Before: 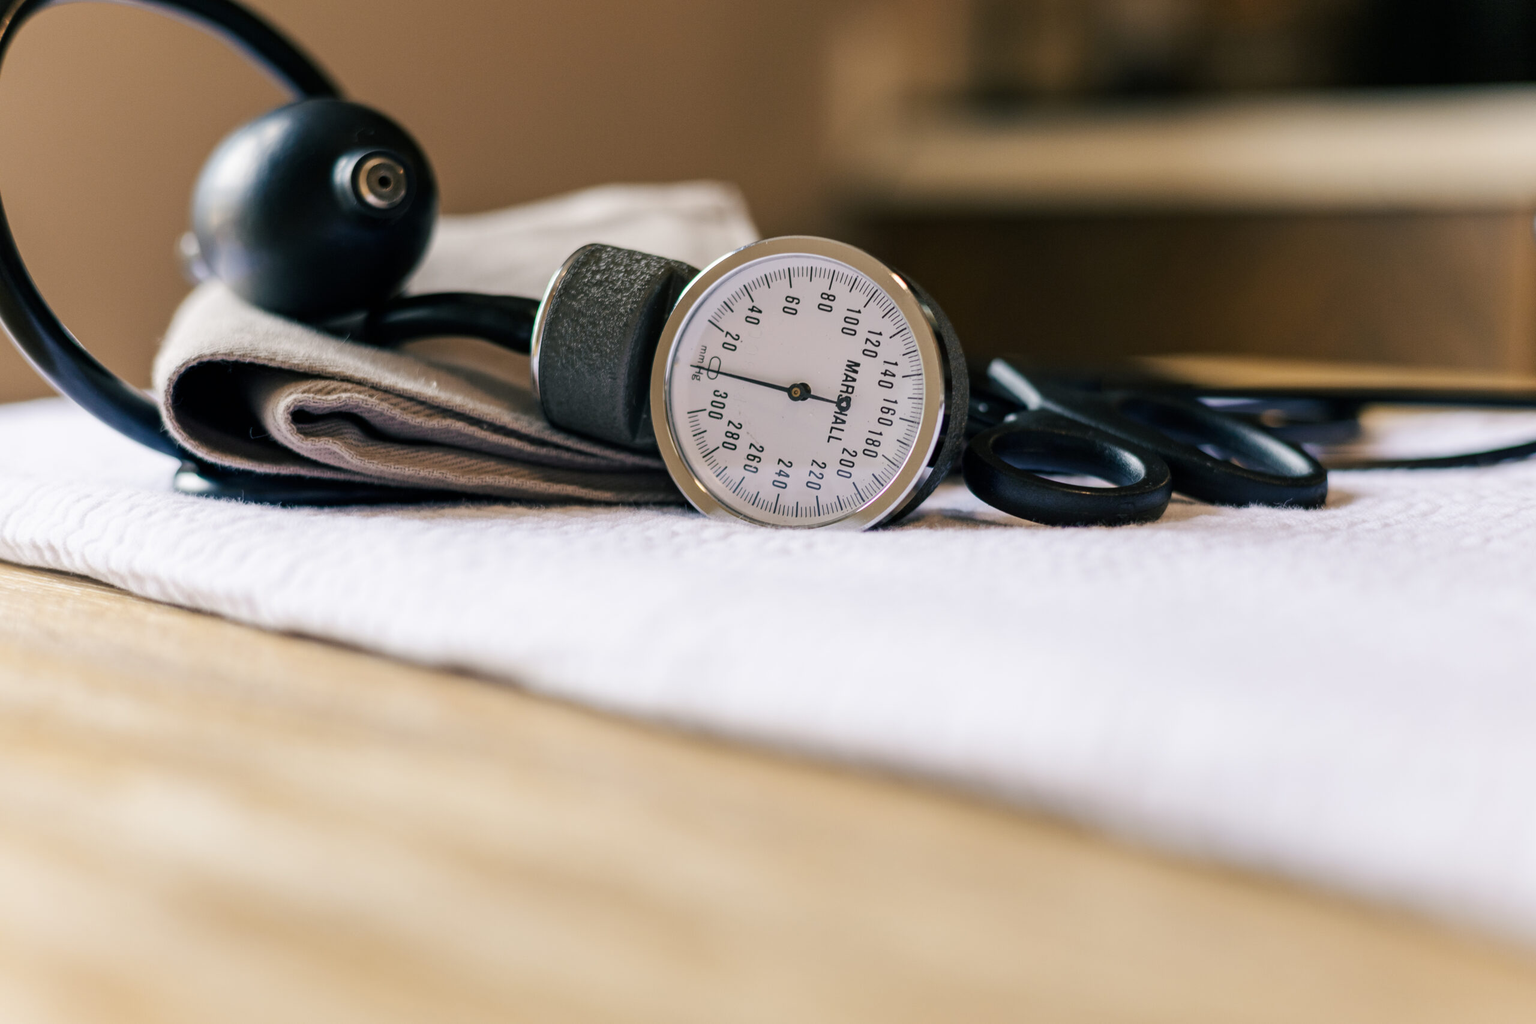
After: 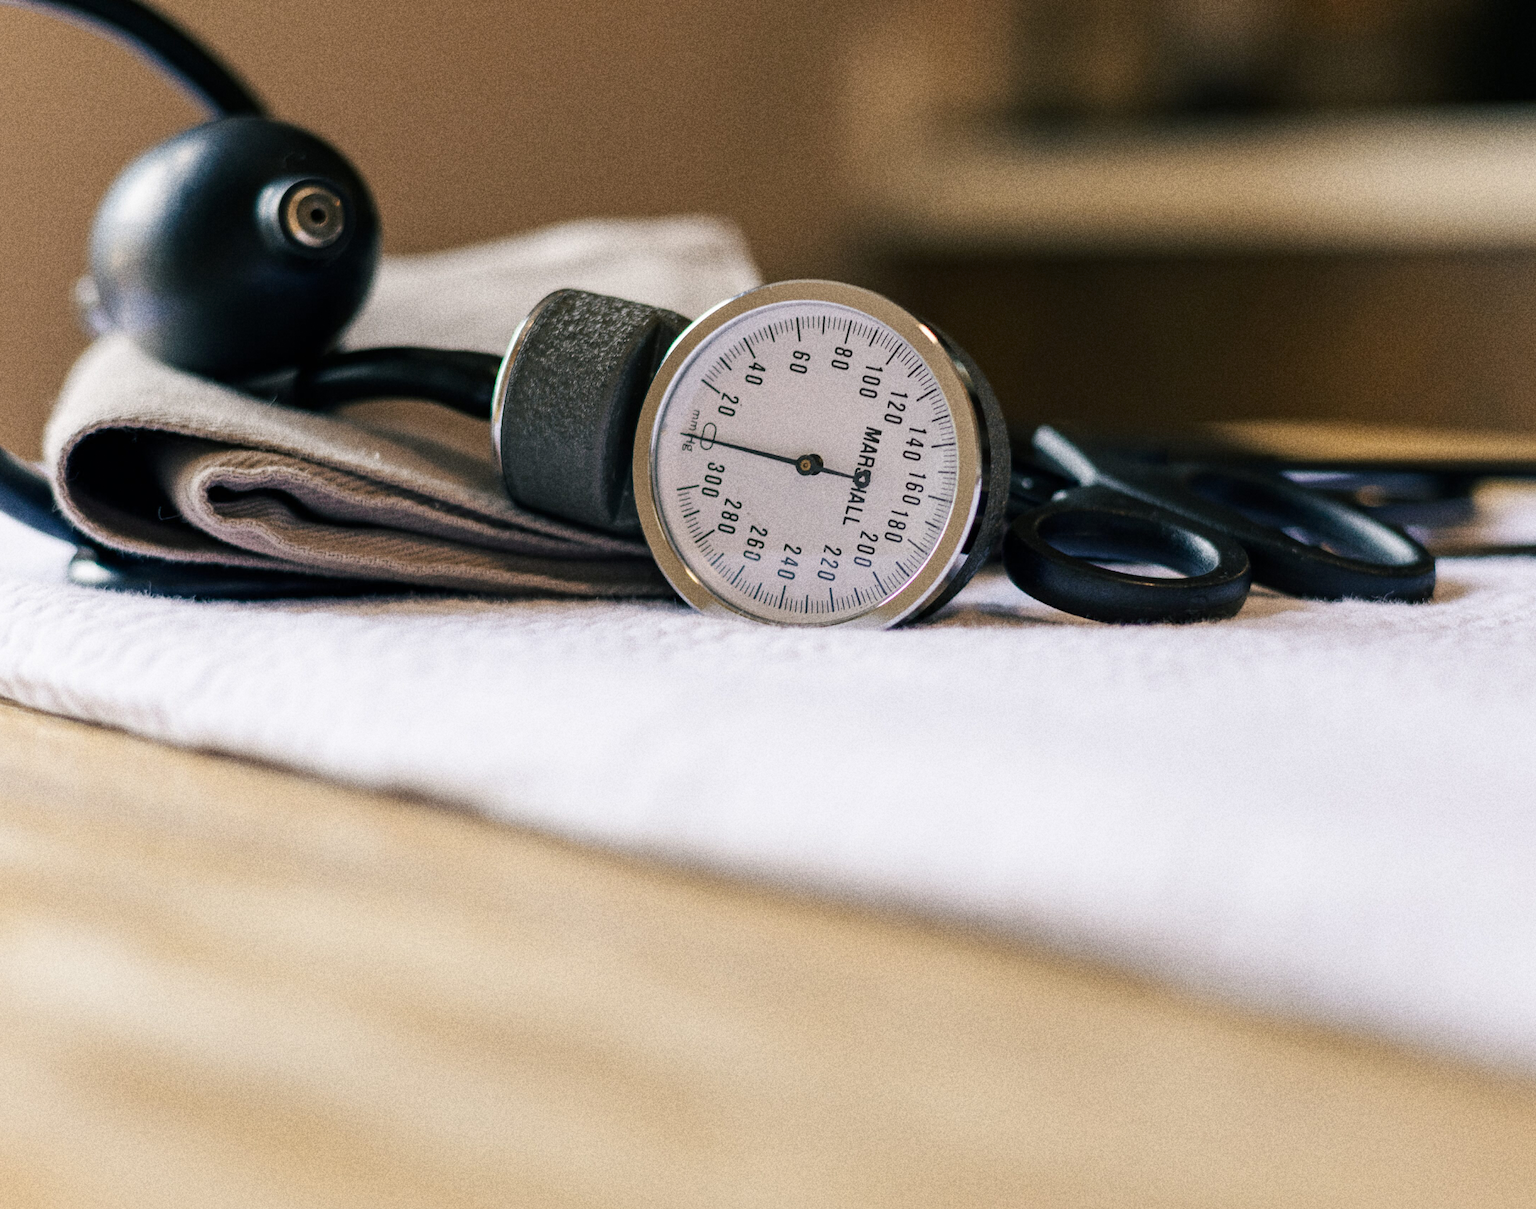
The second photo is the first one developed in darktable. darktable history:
grain: coarseness 11.82 ISO, strength 36.67%, mid-tones bias 74.17%
crop: left 7.598%, right 7.873%
